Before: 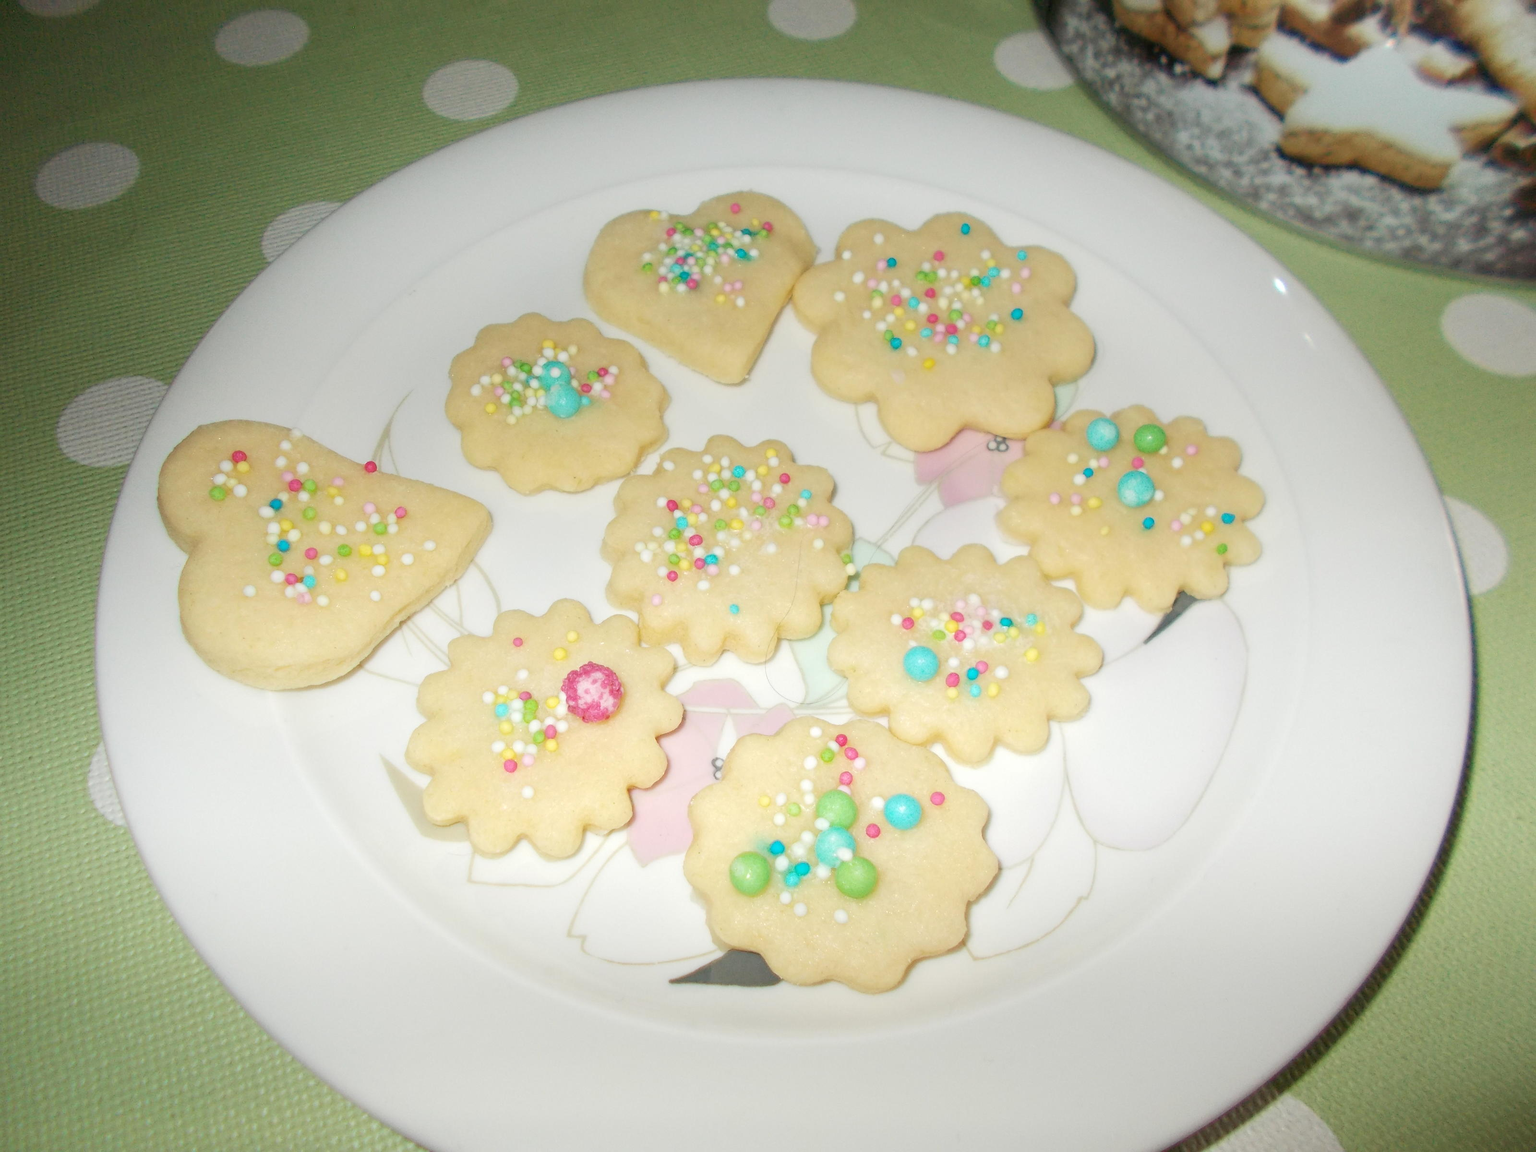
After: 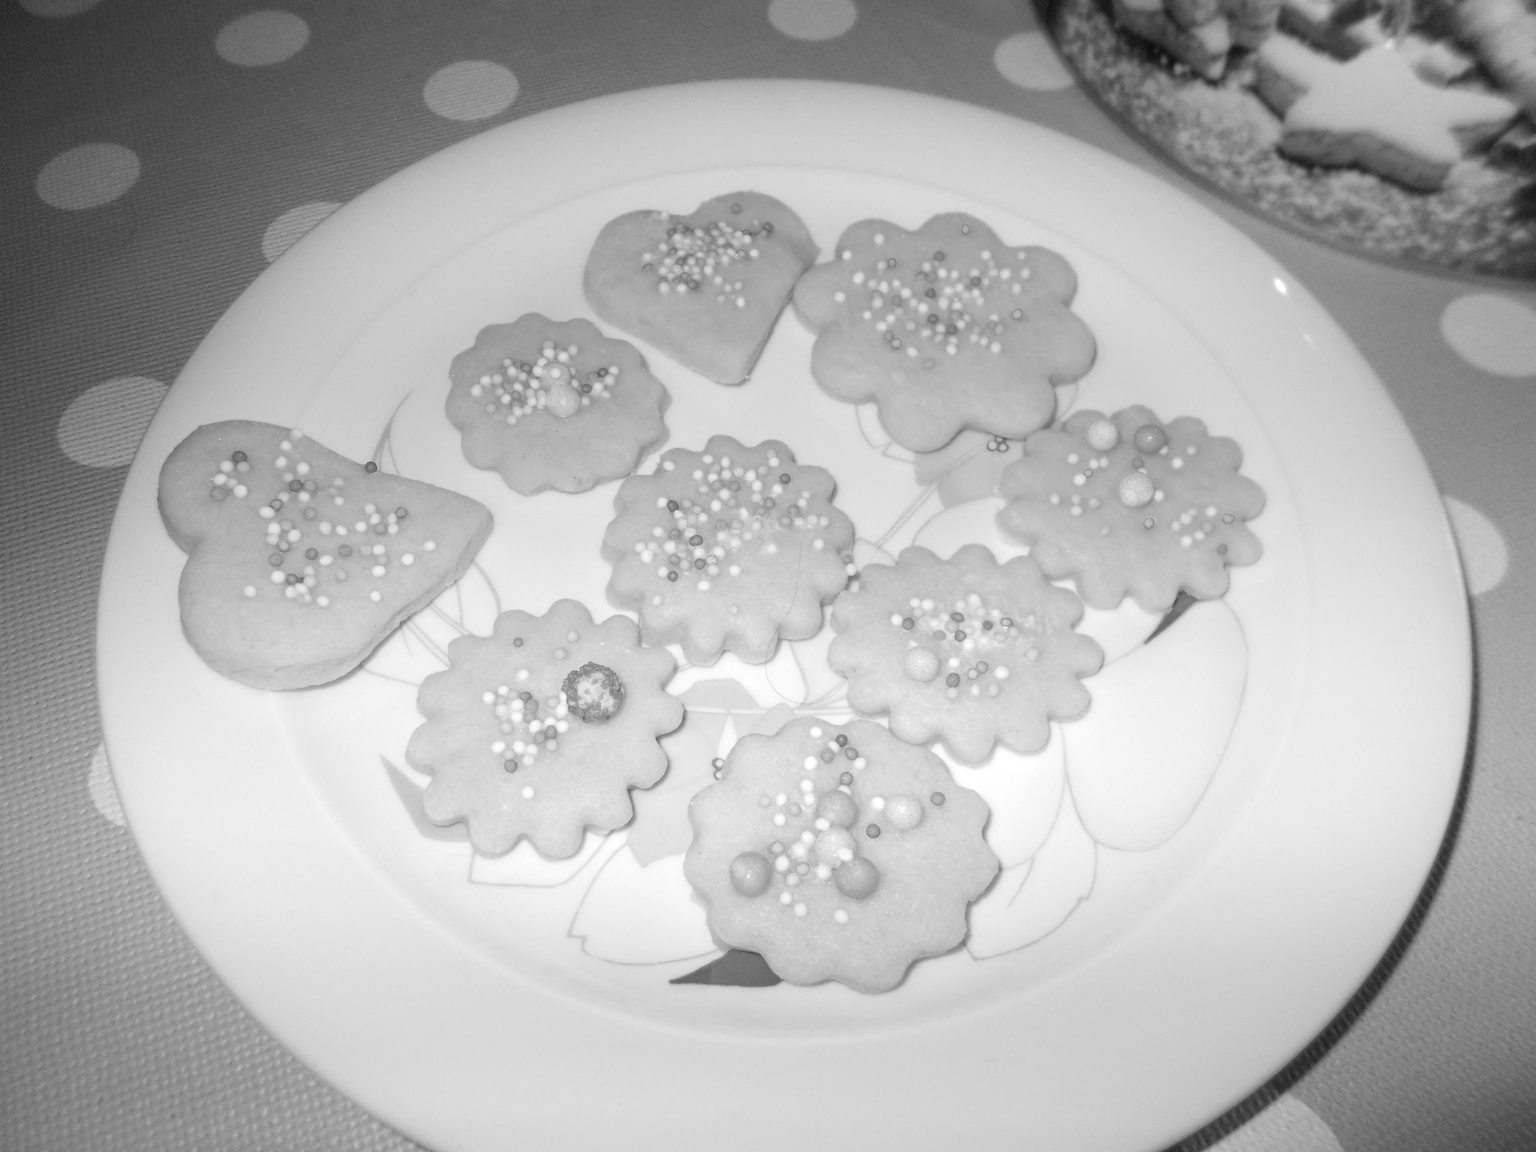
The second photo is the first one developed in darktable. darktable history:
color zones: curves: ch0 [(0.018, 0.548) (0.224, 0.64) (0.425, 0.447) (0.675, 0.575) (0.732, 0.579)]; ch1 [(0.066, 0.487) (0.25, 0.5) (0.404, 0.43) (0.75, 0.421) (0.956, 0.421)]; ch2 [(0.044, 0.561) (0.215, 0.465) (0.399, 0.544) (0.465, 0.548) (0.614, 0.447) (0.724, 0.43) (0.882, 0.623) (0.956, 0.632)]
color calibration: output gray [0.25, 0.35, 0.4, 0], x 0.383, y 0.372, temperature 3905.17 K
